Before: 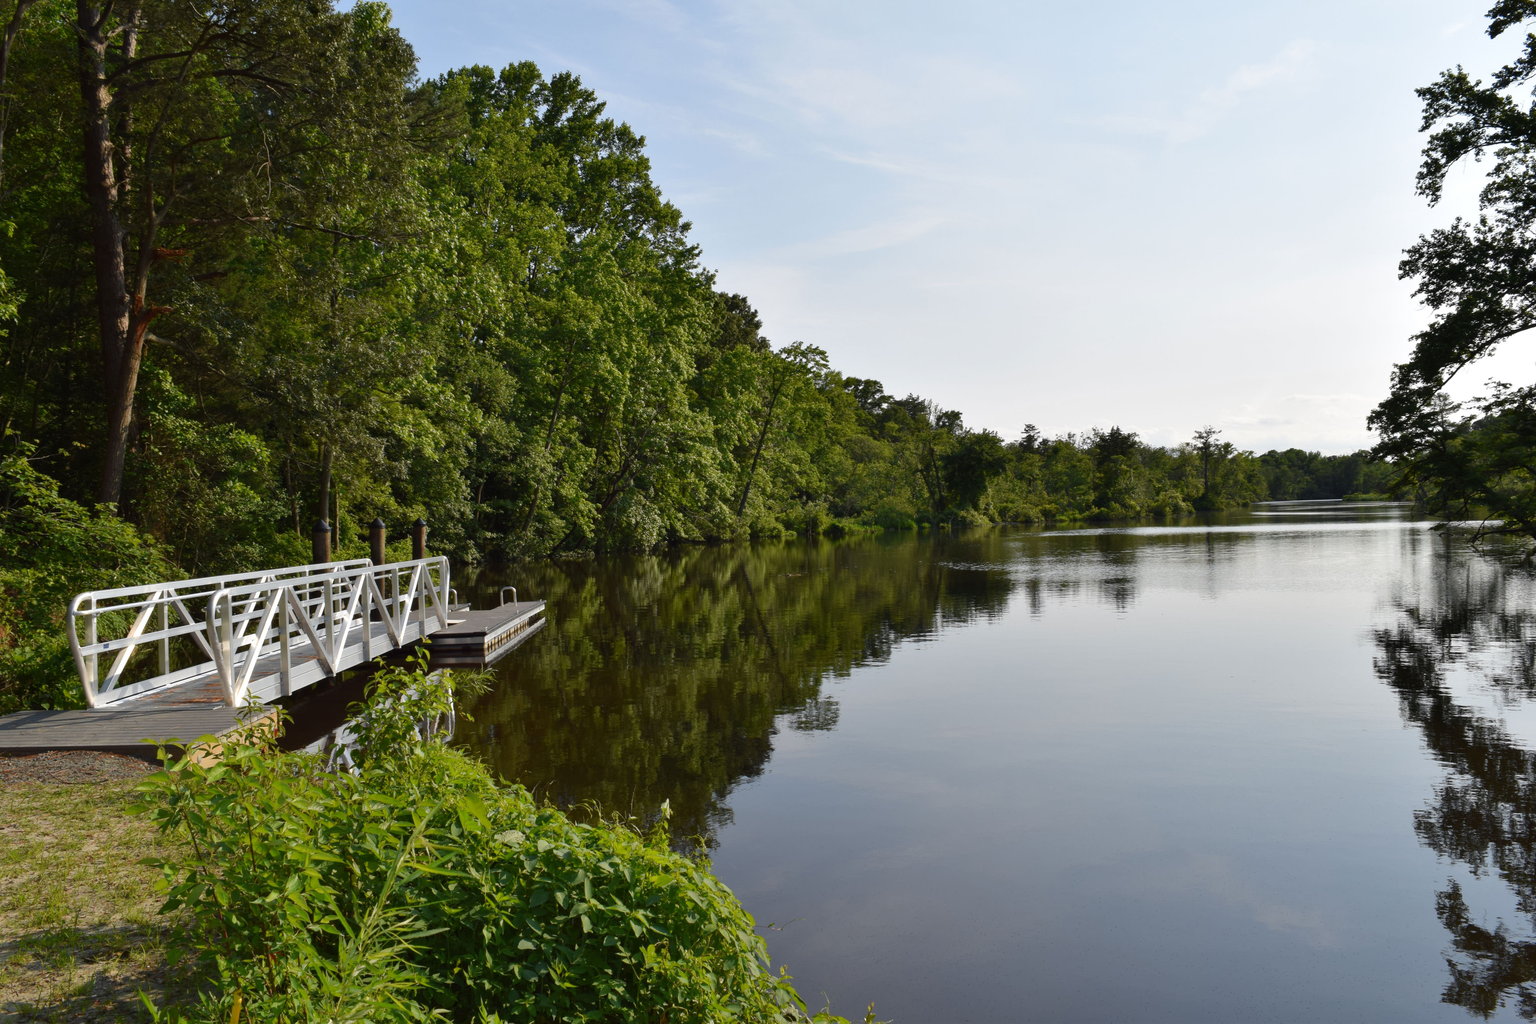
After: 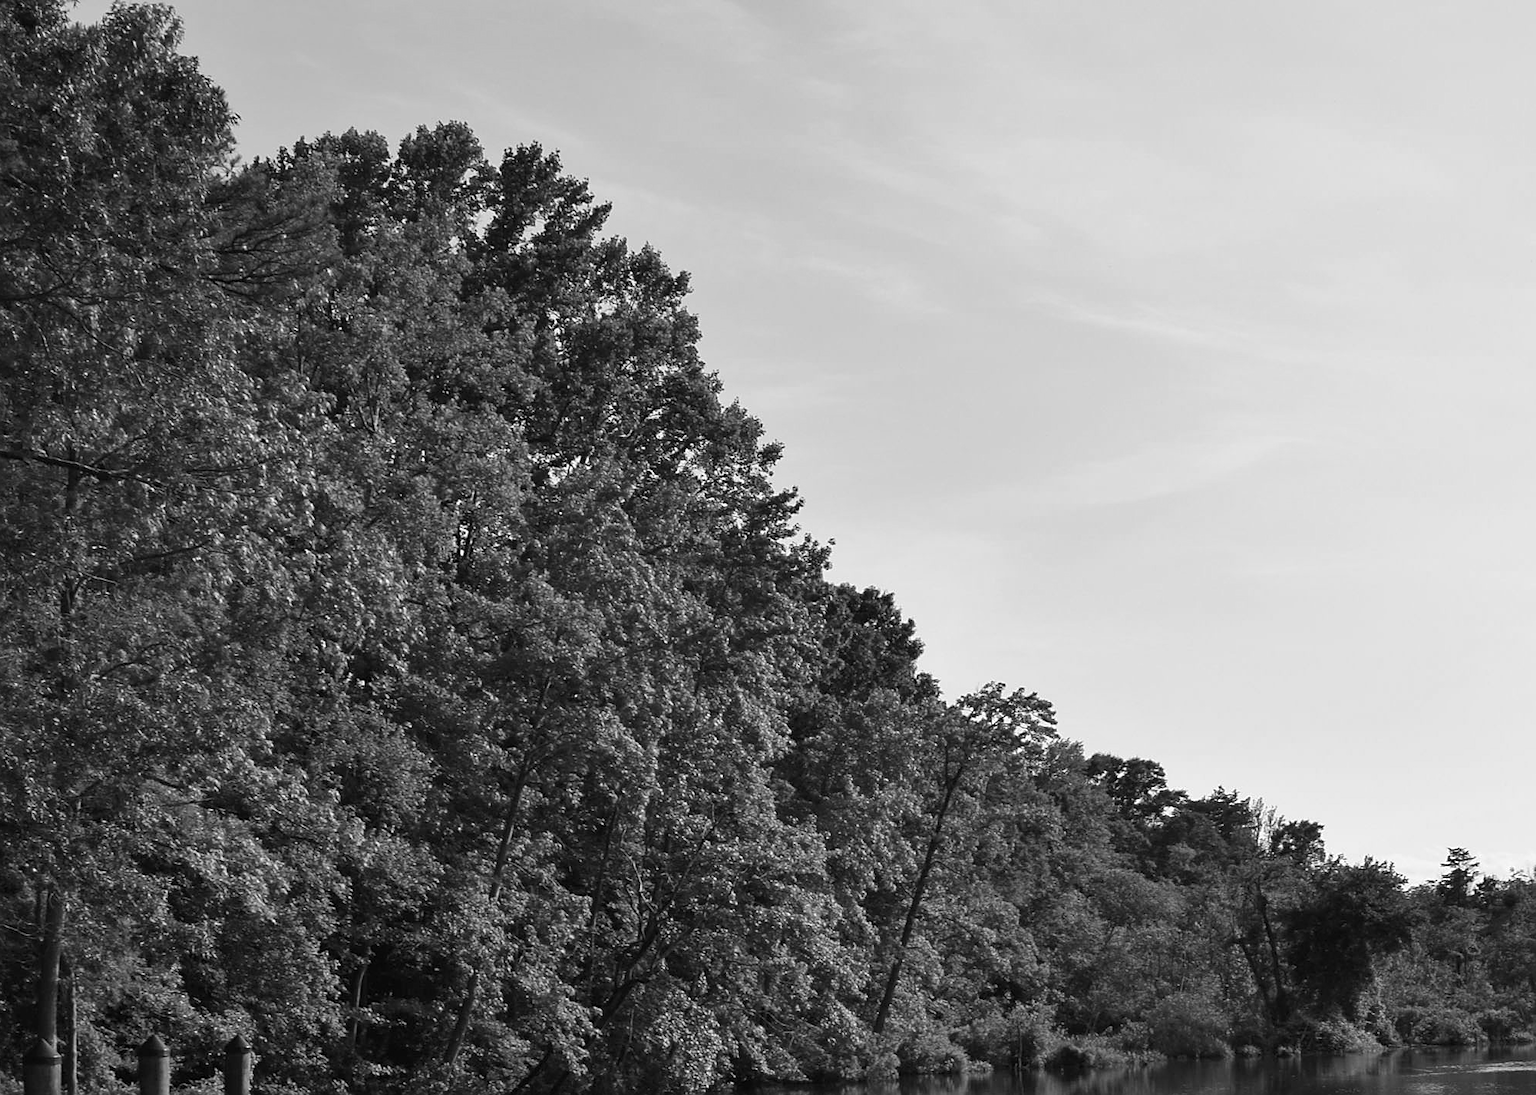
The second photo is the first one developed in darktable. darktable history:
sharpen: on, module defaults
monochrome: a -4.13, b 5.16, size 1
white balance: red 1, blue 1
crop: left 19.556%, right 30.401%, bottom 46.458%
